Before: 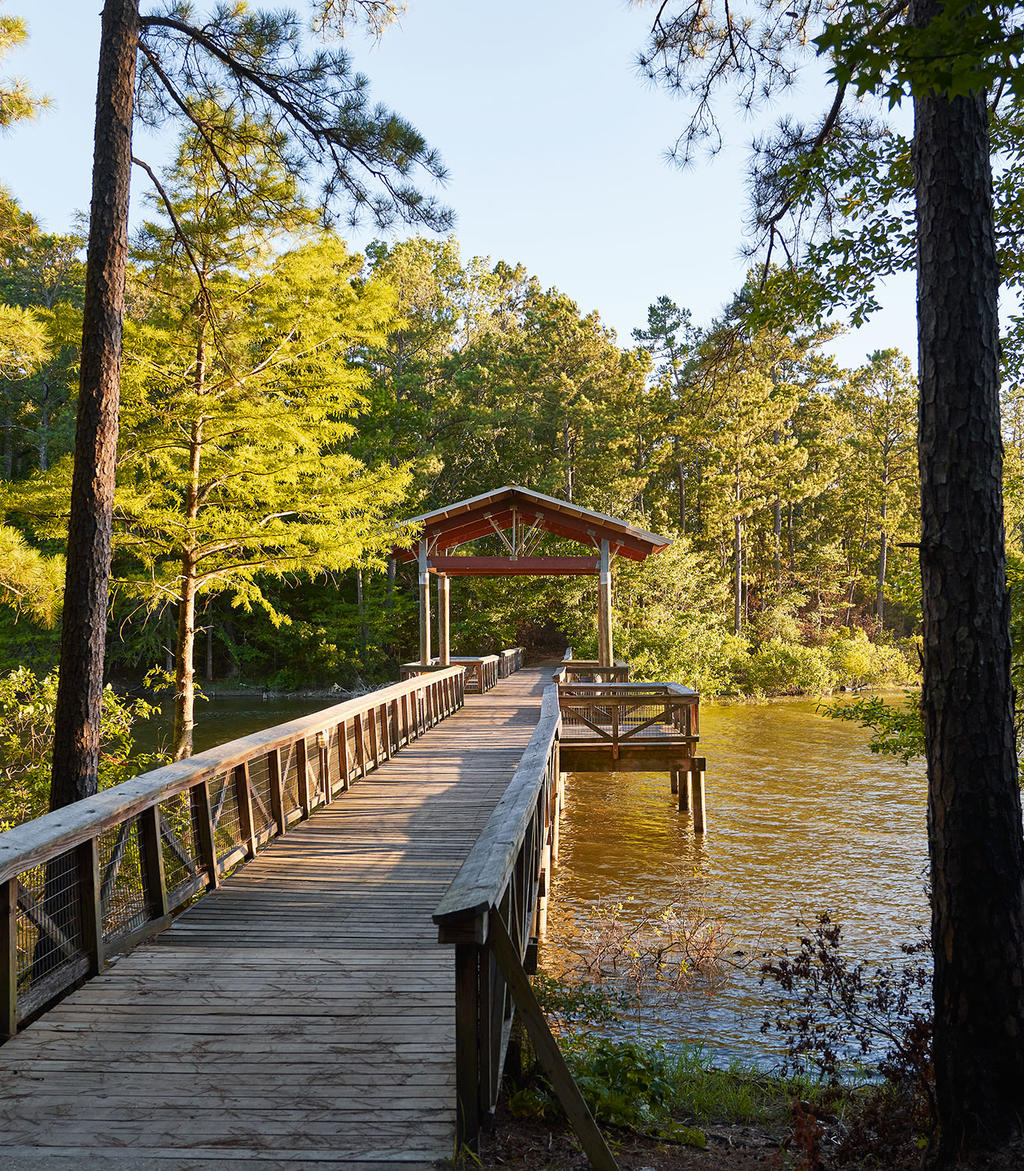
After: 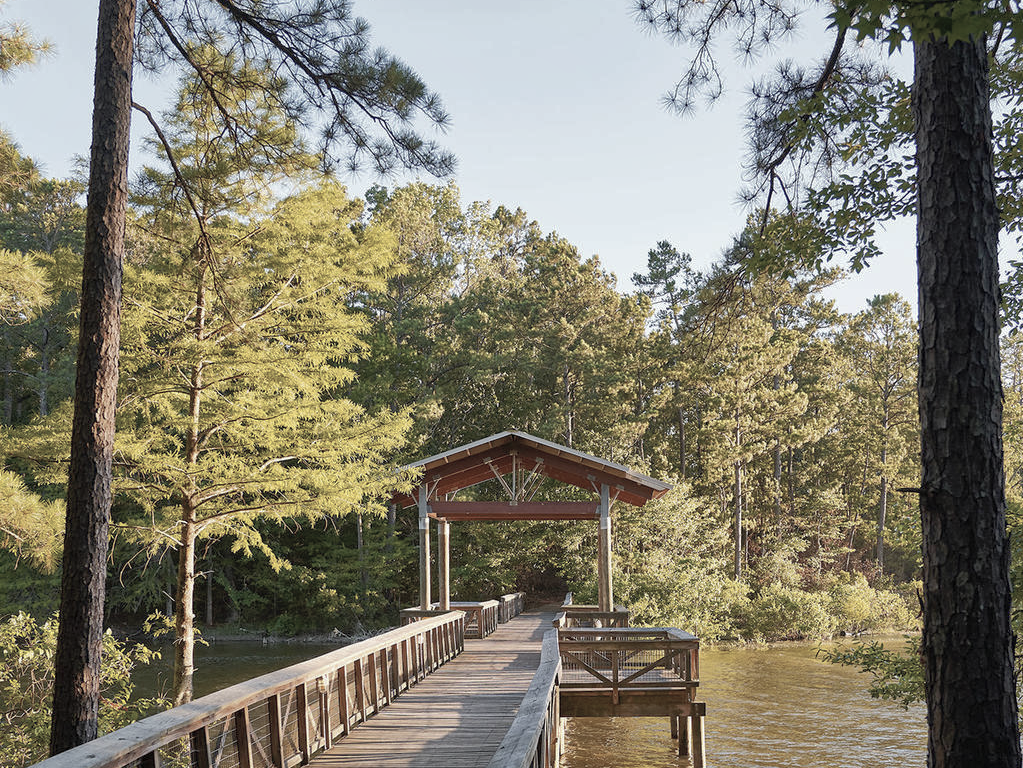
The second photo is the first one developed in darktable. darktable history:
crop and rotate: top 4.848%, bottom 29.503%
color zones: curves: ch1 [(0, 0.292) (0.001, 0.292) (0.2, 0.264) (0.4, 0.248) (0.6, 0.248) (0.8, 0.264) (0.999, 0.292) (1, 0.292)]
shadows and highlights: on, module defaults
